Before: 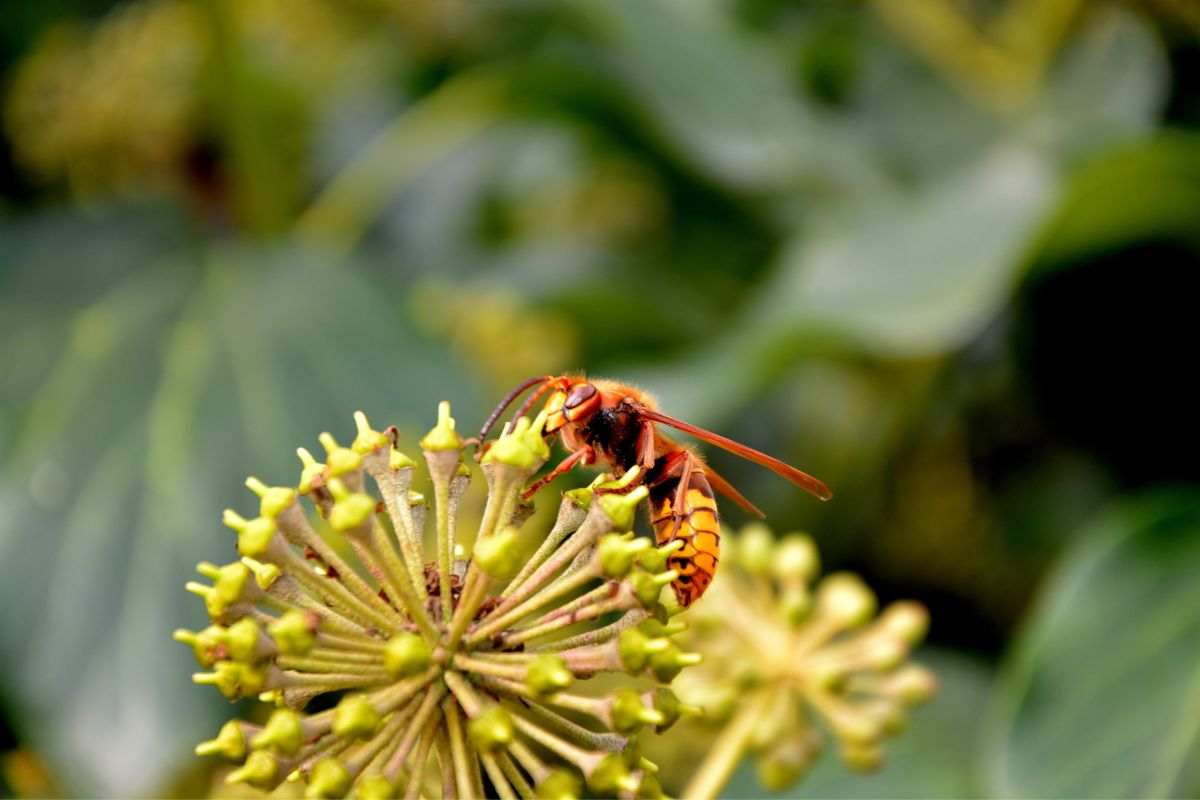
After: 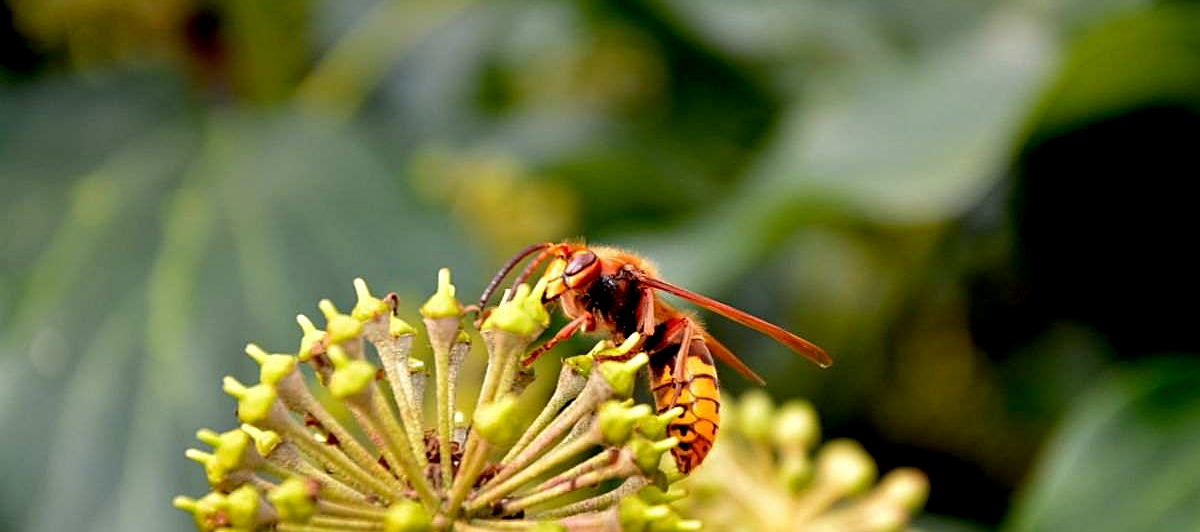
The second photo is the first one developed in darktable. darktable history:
crop: top 16.727%, bottom 16.727%
sharpen: on, module defaults
exposure: black level correction 0.004, exposure 0.014 EV, compensate highlight preservation false
